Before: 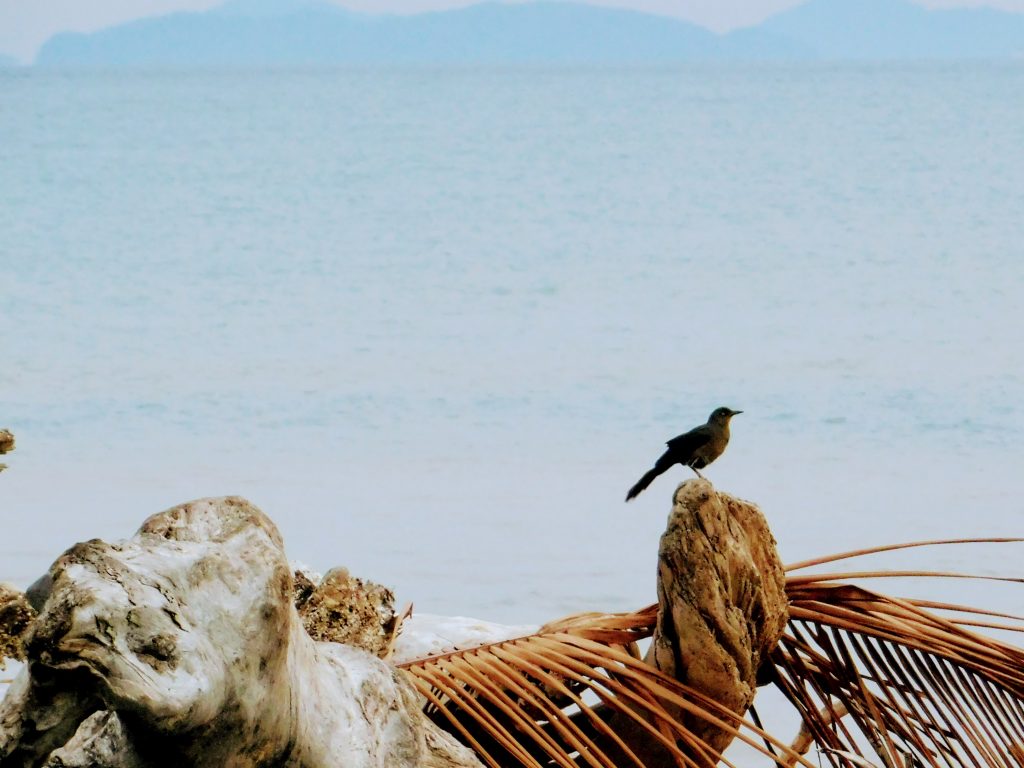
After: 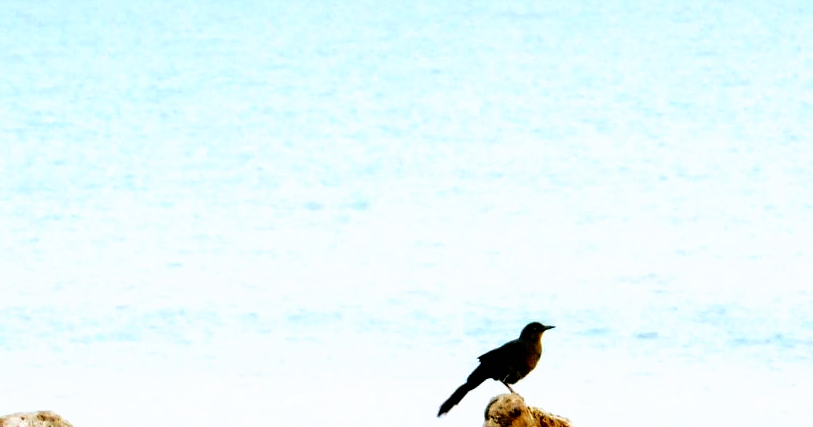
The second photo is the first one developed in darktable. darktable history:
crop: left 18.38%, top 11.092%, right 2.134%, bottom 33.217%
filmic rgb: black relative exposure -8.2 EV, white relative exposure 2.2 EV, threshold 3 EV, hardness 7.11, latitude 85.74%, contrast 1.696, highlights saturation mix -4%, shadows ↔ highlights balance -2.69%, preserve chrominance no, color science v5 (2021), contrast in shadows safe, contrast in highlights safe, enable highlight reconstruction true
